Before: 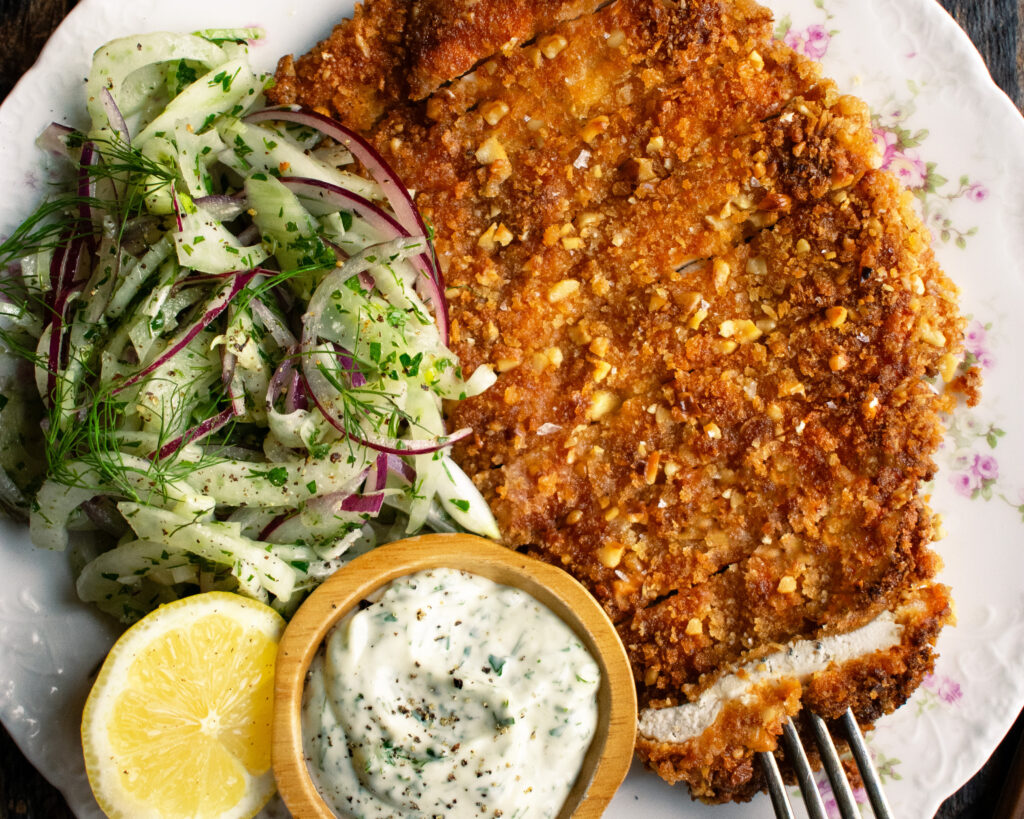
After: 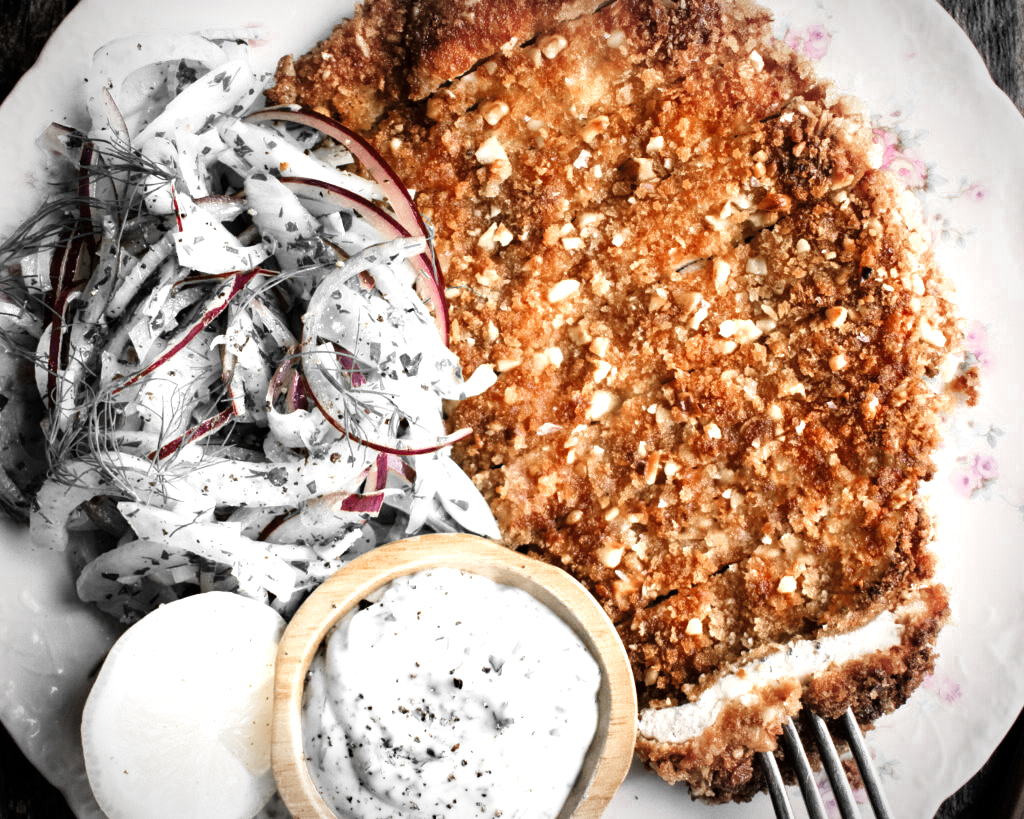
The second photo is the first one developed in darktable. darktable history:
vibrance: vibrance 67%
contrast brightness saturation: contrast 0.1, saturation -0.36
tone curve: curves: ch0 [(0, 0) (0.004, 0.001) (0.133, 0.112) (0.325, 0.362) (0.832, 0.893) (1, 1)], color space Lab, linked channels, preserve colors none
vignetting: automatic ratio true
color zones: curves: ch0 [(0, 0.497) (0.096, 0.361) (0.221, 0.538) (0.429, 0.5) (0.571, 0.5) (0.714, 0.5) (0.857, 0.5) (1, 0.497)]; ch1 [(0, 0.5) (0.143, 0.5) (0.257, -0.002) (0.429, 0.04) (0.571, -0.001) (0.714, -0.015) (0.857, 0.024) (1, 0.5)]
exposure: exposure 0.74 EV, compensate highlight preservation false
